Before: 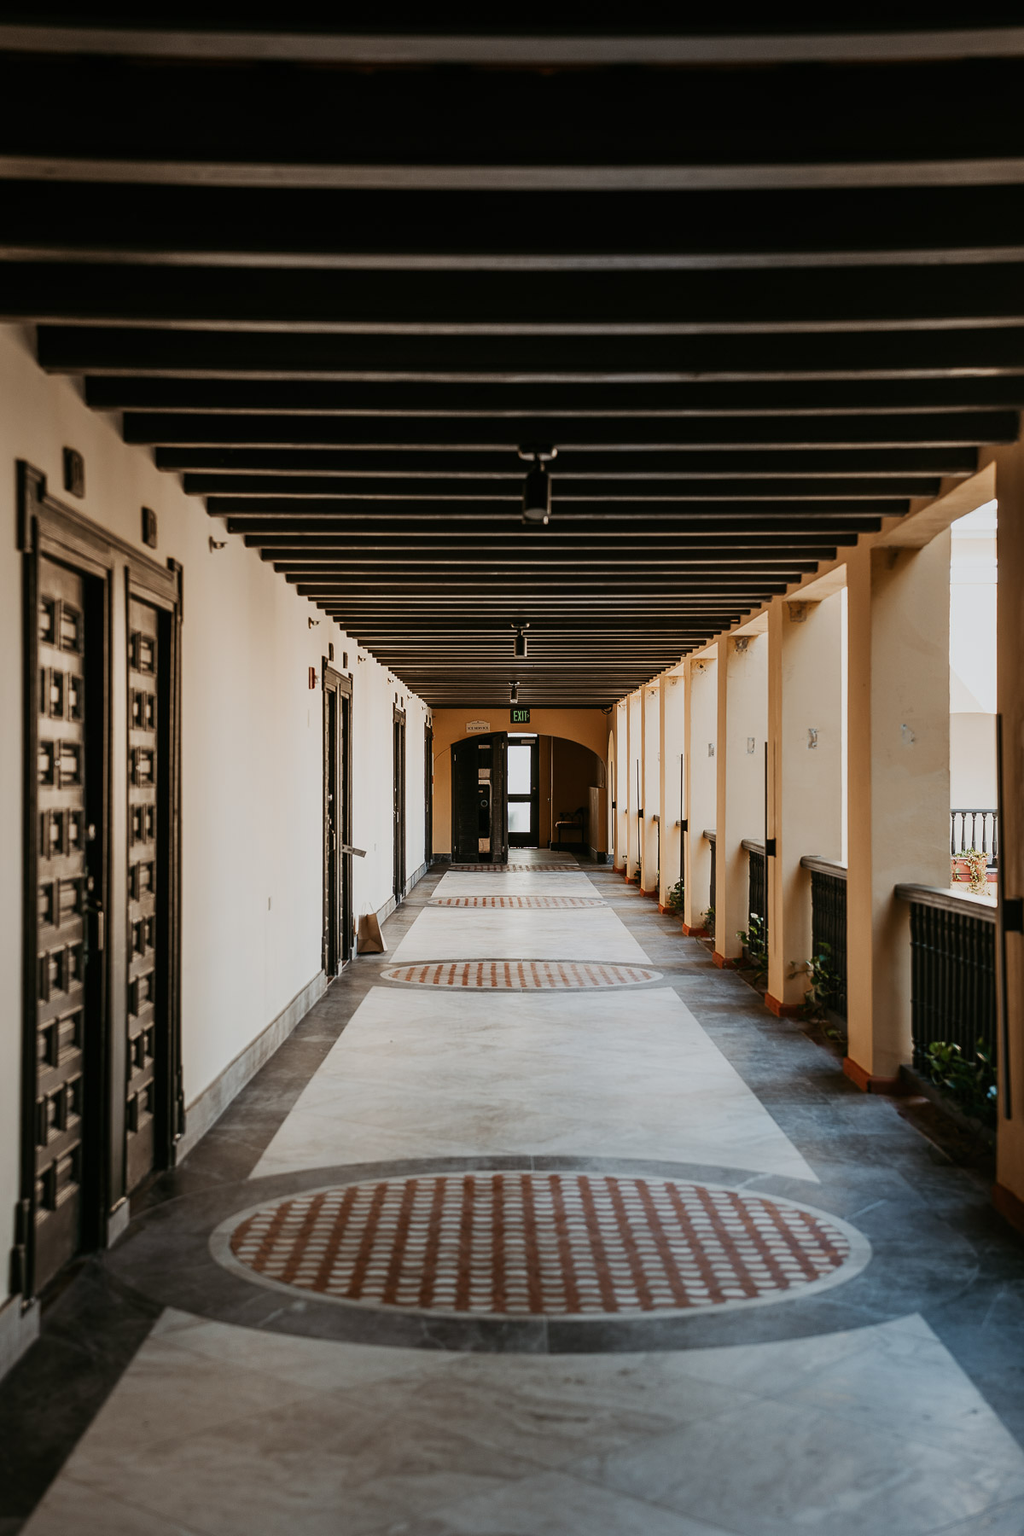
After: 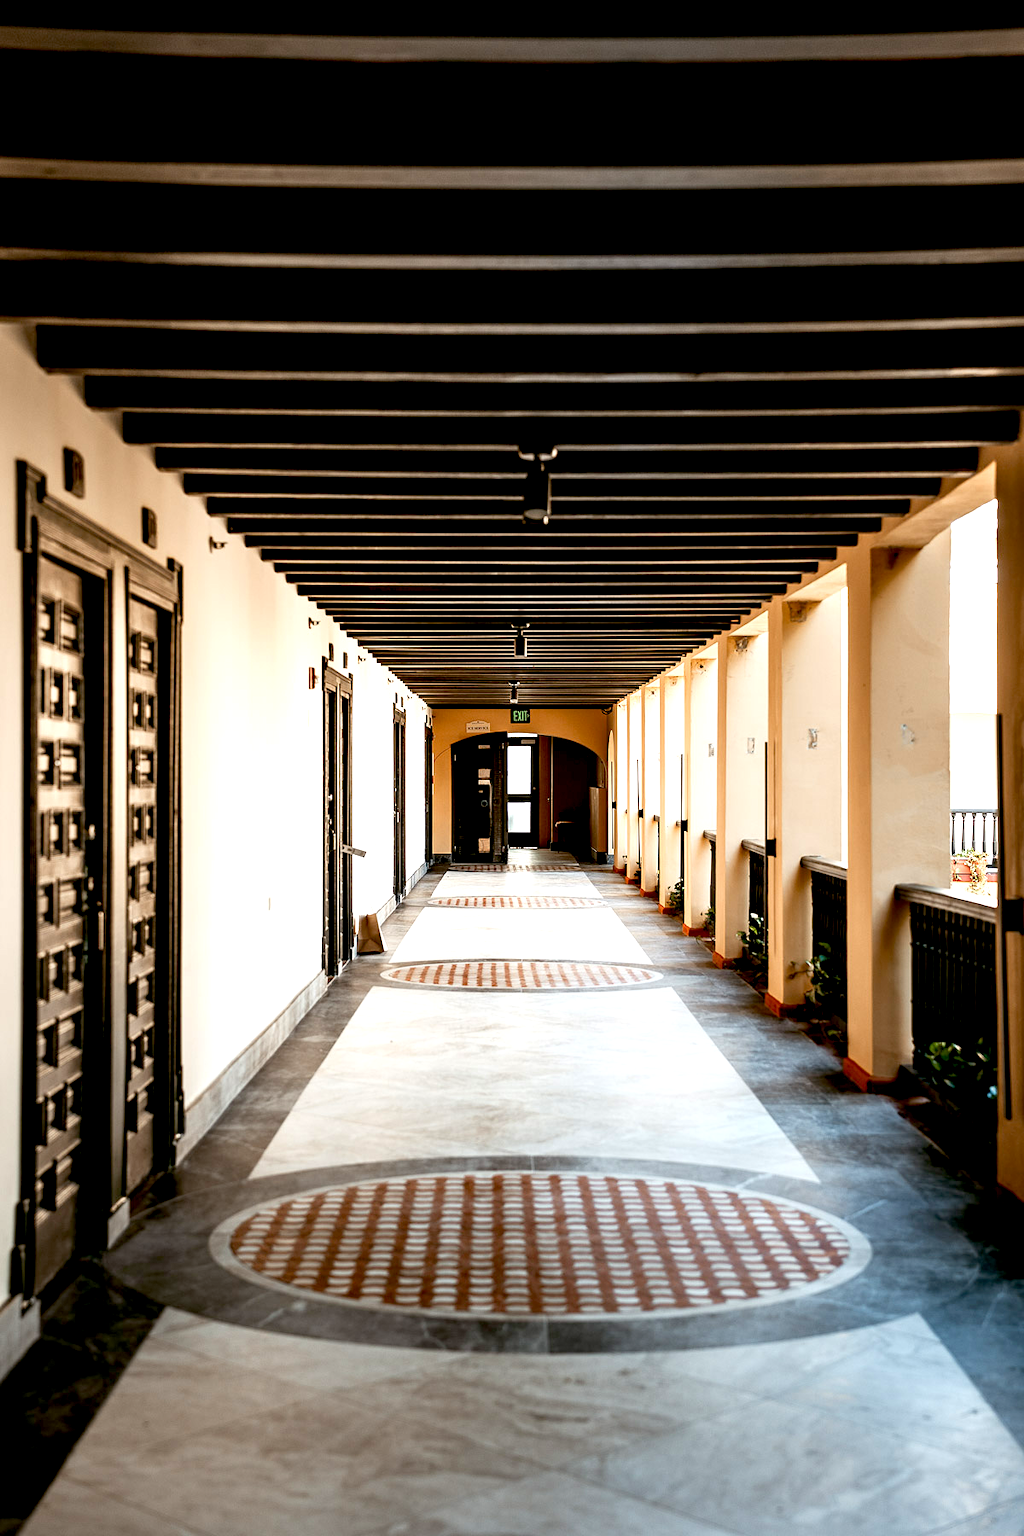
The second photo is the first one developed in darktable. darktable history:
exposure: black level correction 0.011, exposure 1.079 EV, compensate exposure bias true, compensate highlight preservation false
